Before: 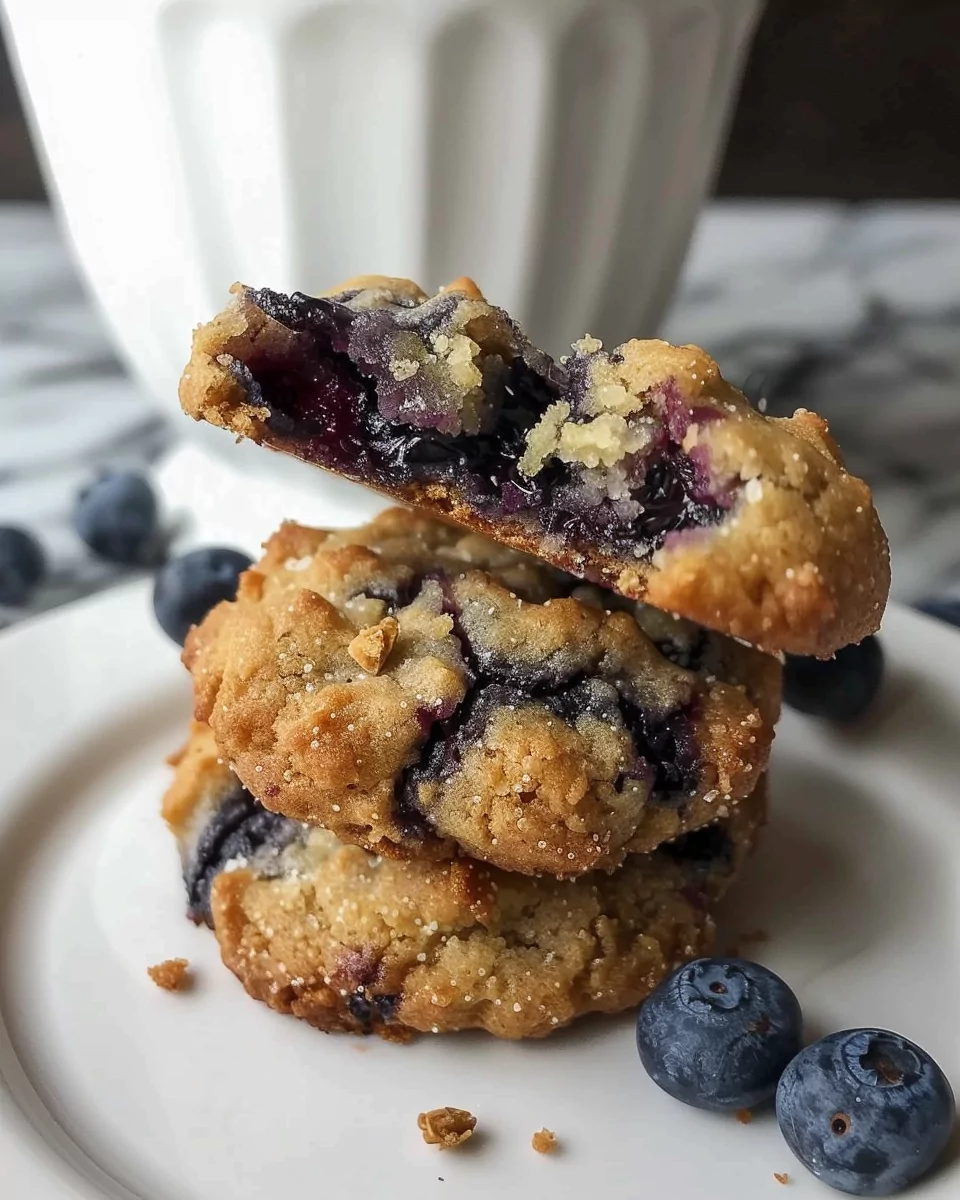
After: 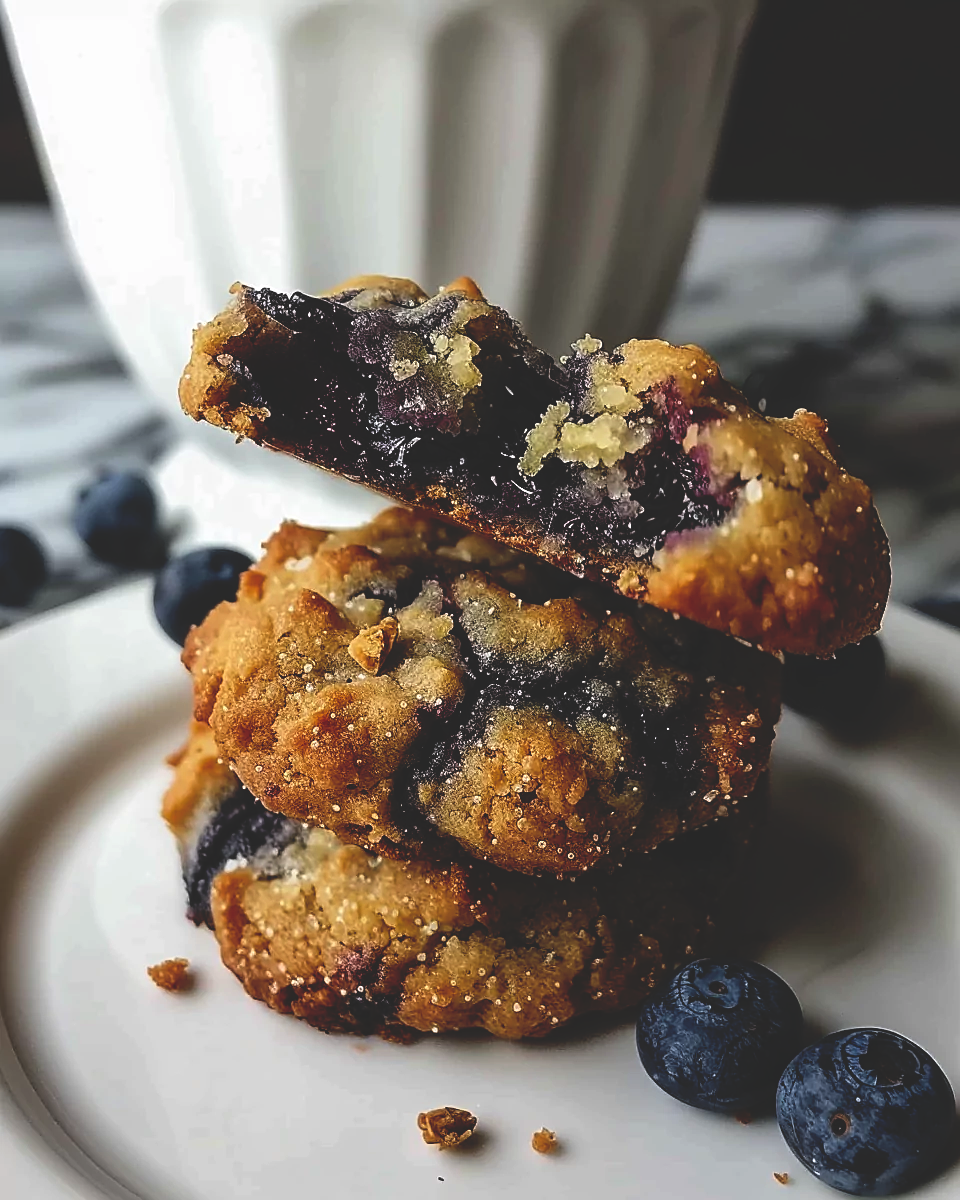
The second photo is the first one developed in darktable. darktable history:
sharpen: on, module defaults
base curve: curves: ch0 [(0, 0.02) (0.083, 0.036) (1, 1)], preserve colors none
